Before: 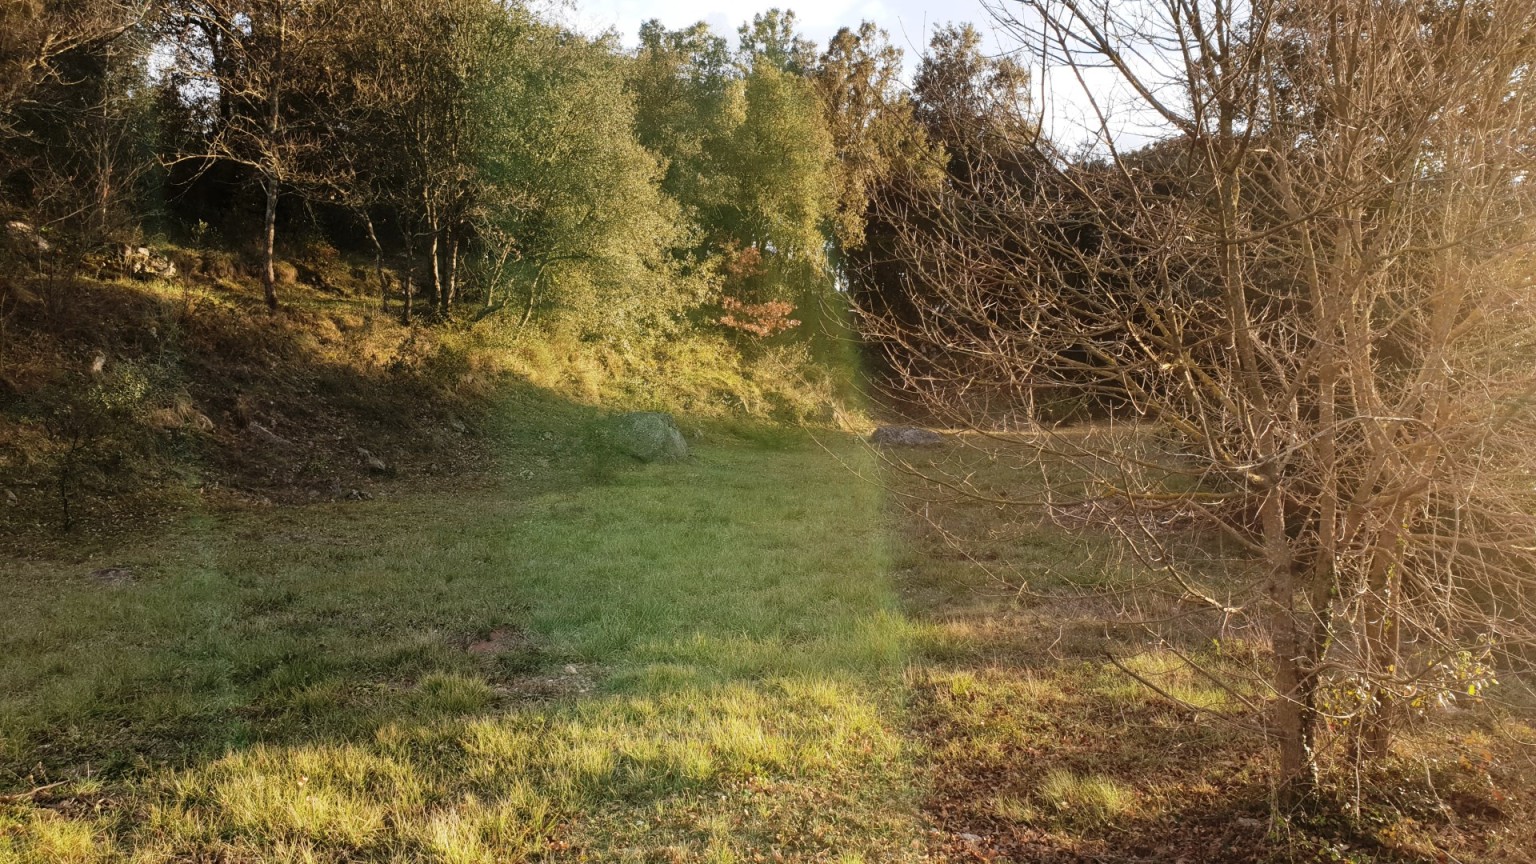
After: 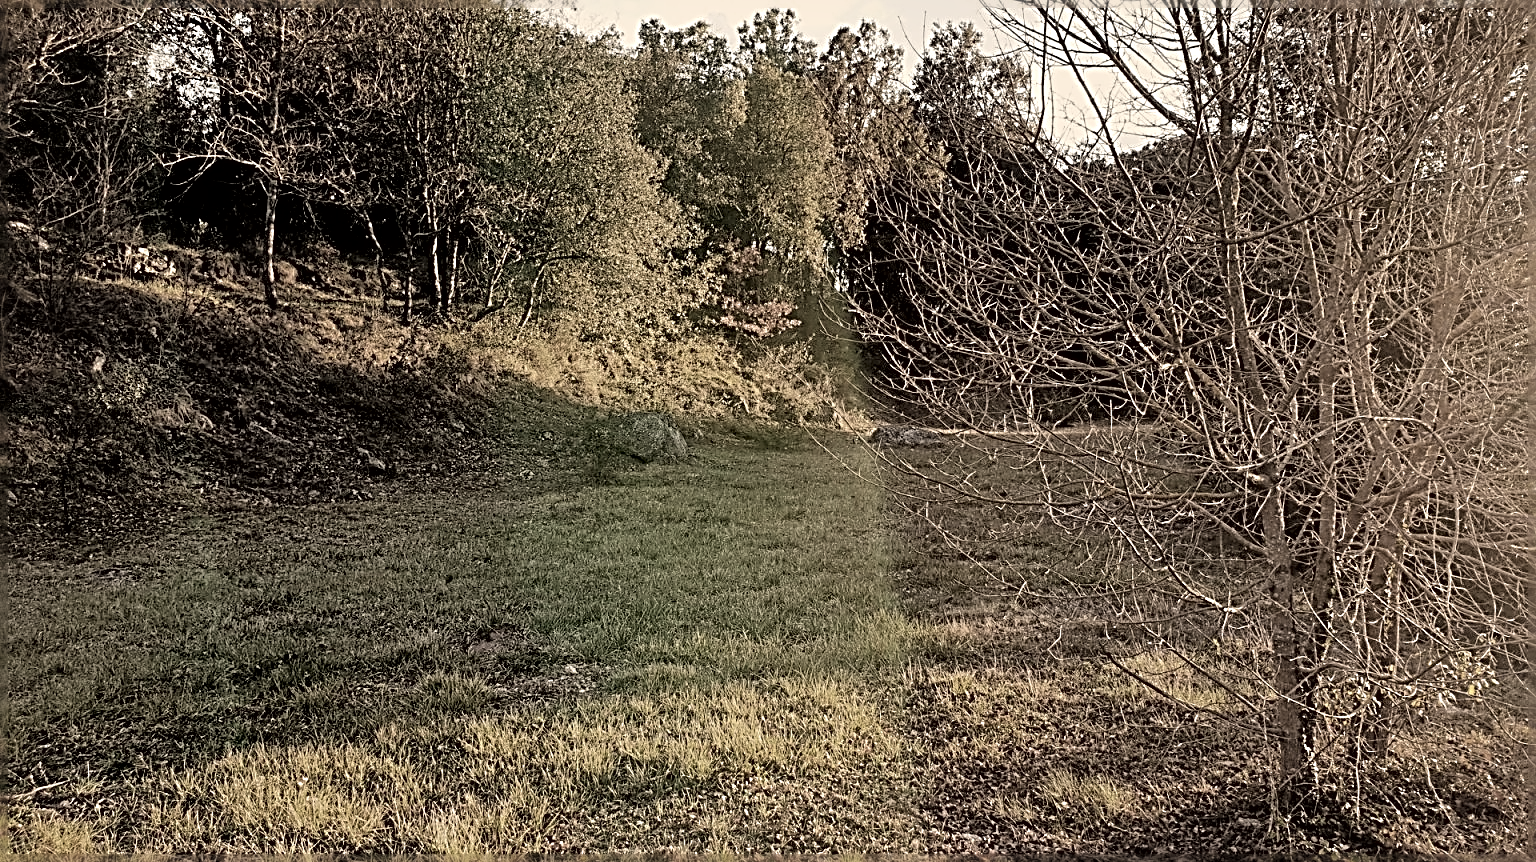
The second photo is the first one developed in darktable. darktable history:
color zones: curves: ch0 [(0, 0.487) (0.241, 0.395) (0.434, 0.373) (0.658, 0.412) (0.838, 0.487)]; ch1 [(0, 0) (0.053, 0.053) (0.211, 0.202) (0.579, 0.259) (0.781, 0.241)]
crop: top 0.05%, bottom 0.098%
white balance: red 1.123, blue 0.83
local contrast: mode bilateral grid, contrast 70, coarseness 75, detail 180%, midtone range 0.2
rgb curve: curves: ch0 [(0, 0) (0.136, 0.078) (0.262, 0.245) (0.414, 0.42) (1, 1)], compensate middle gray true, preserve colors basic power
sharpen: radius 3.158, amount 1.731
vibrance: vibrance 22%
